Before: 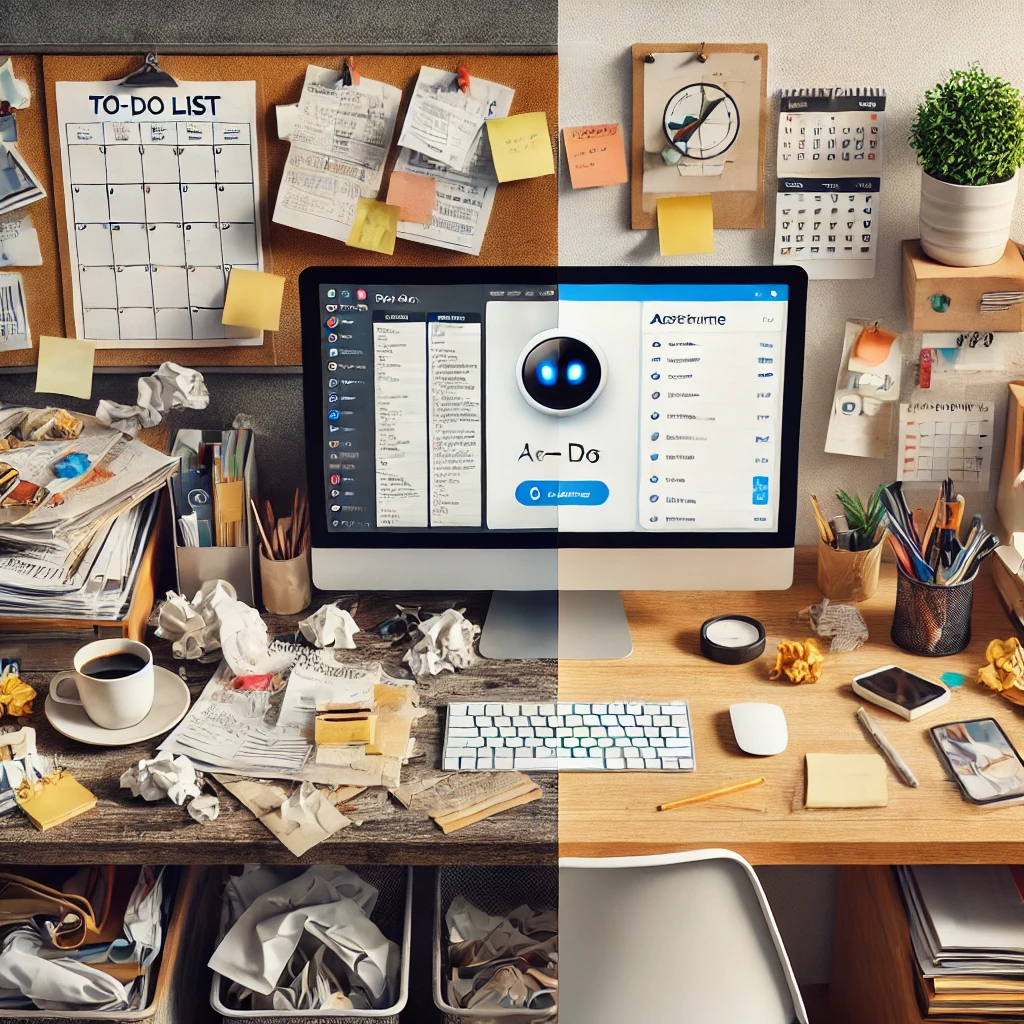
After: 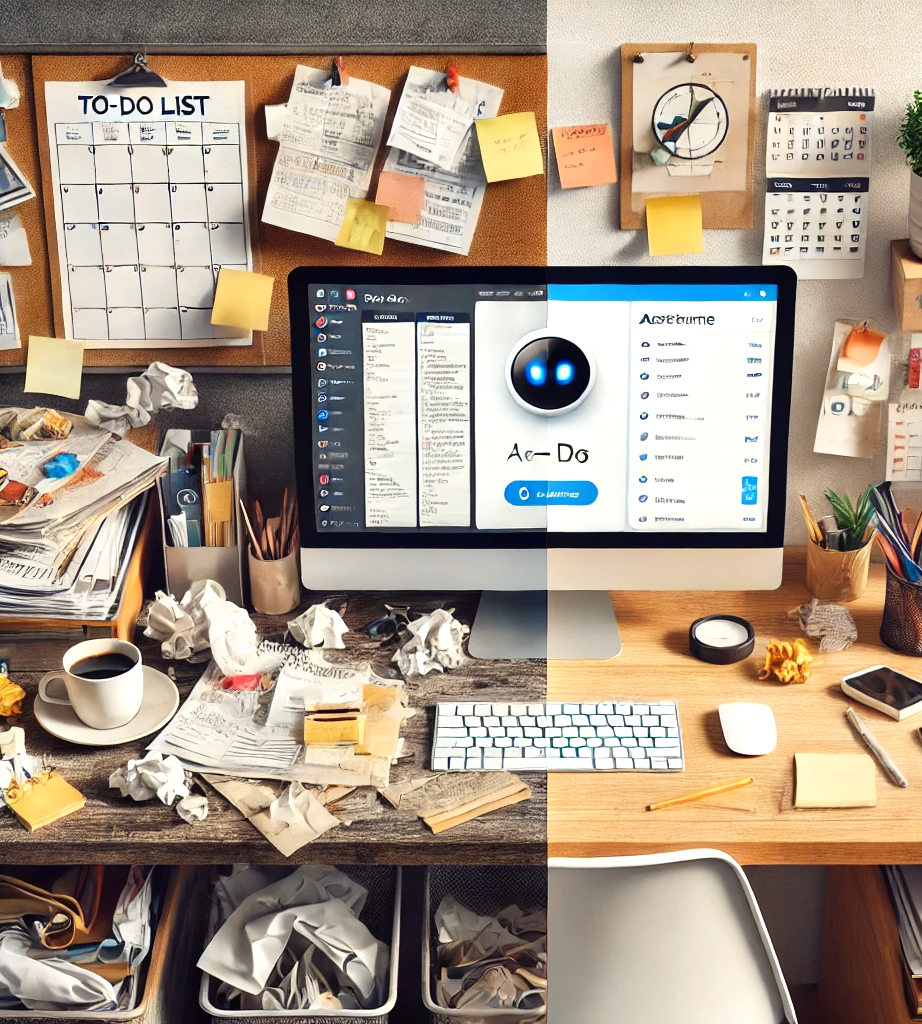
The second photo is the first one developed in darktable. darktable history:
tone equalizer: on, module defaults
exposure: exposure 0.3 EV, compensate highlight preservation false
crop and rotate: left 1.088%, right 8.807%
